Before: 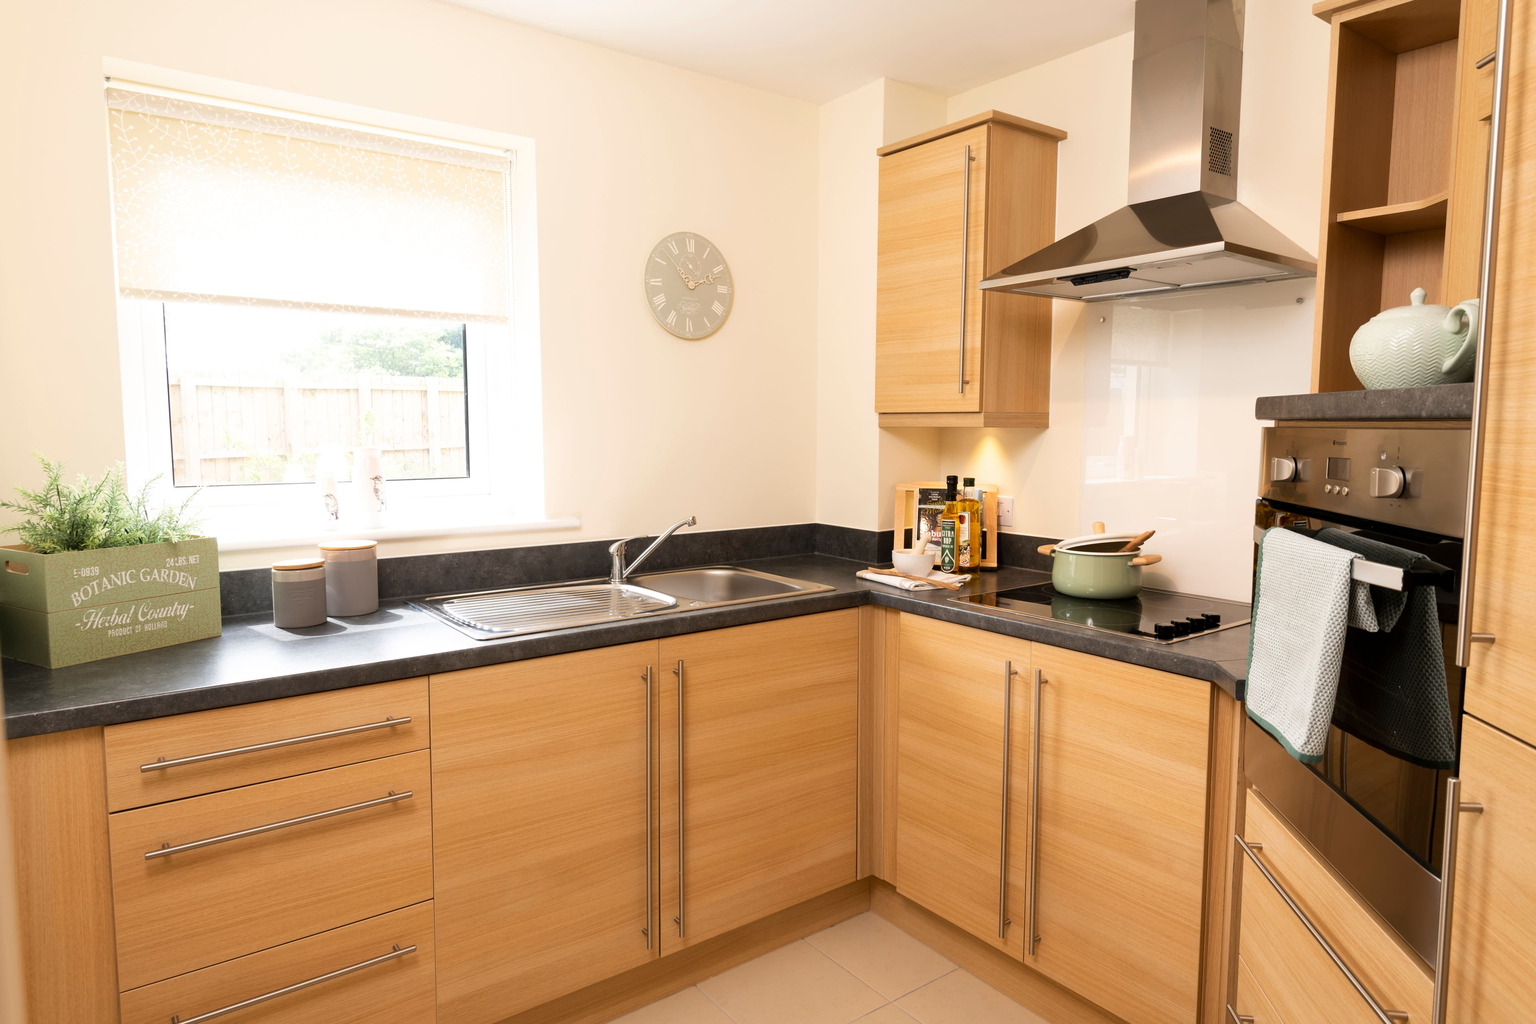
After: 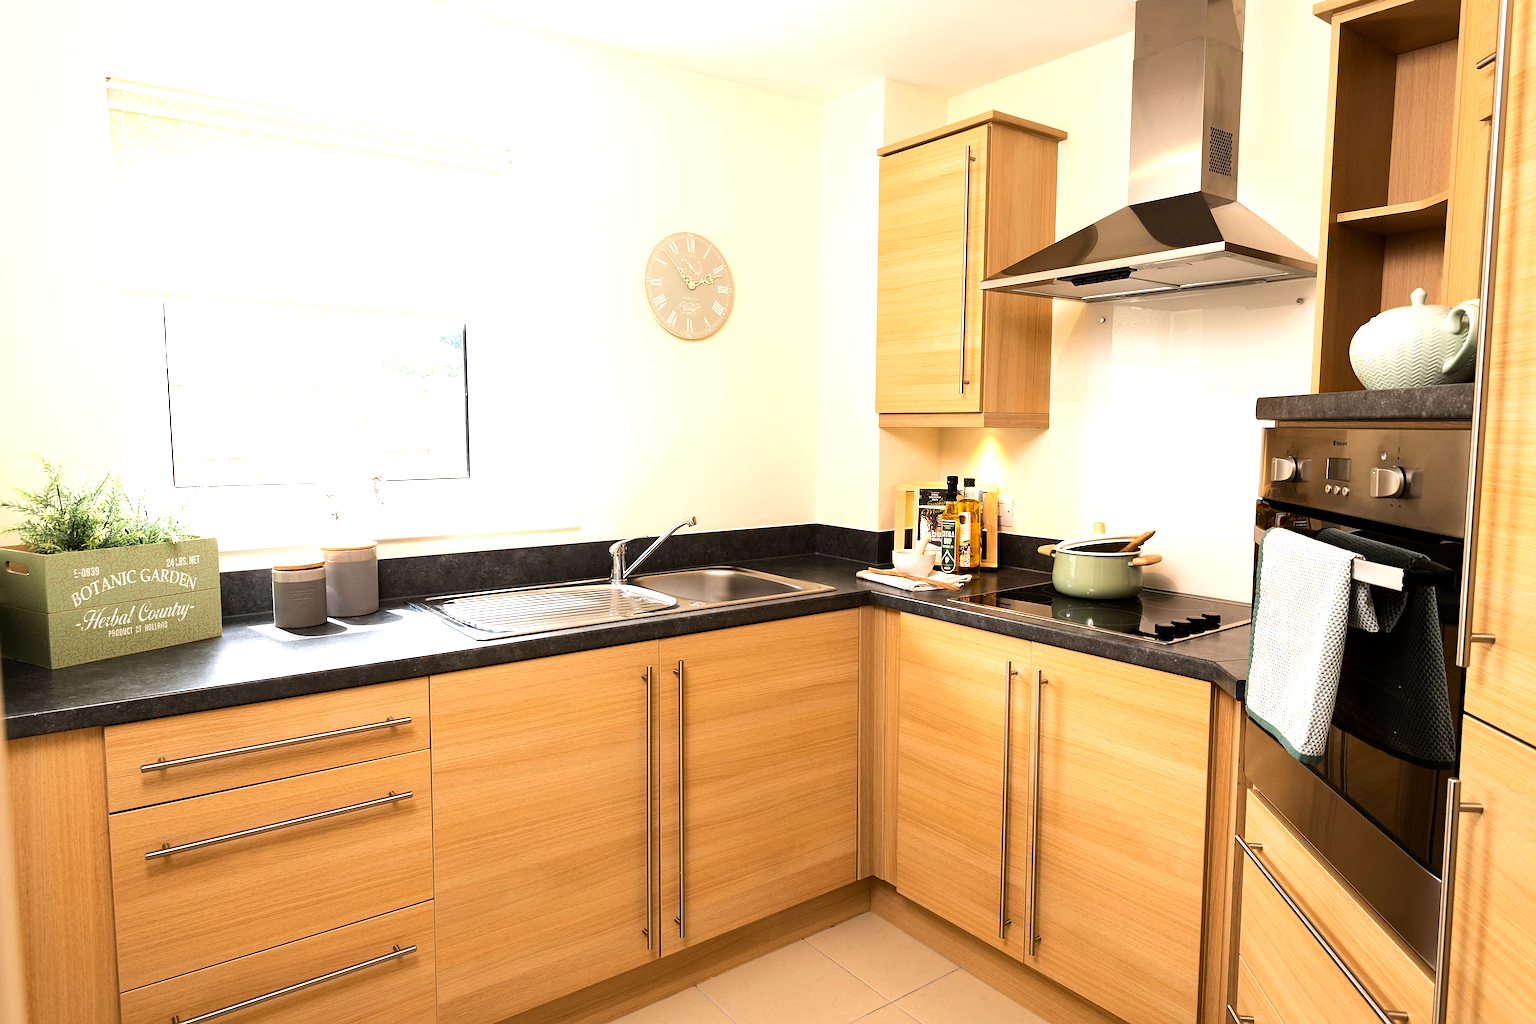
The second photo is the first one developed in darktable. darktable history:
haze removal: compatibility mode true, adaptive false
tone equalizer: -8 EV -0.75 EV, -7 EV -0.7 EV, -6 EV -0.6 EV, -5 EV -0.4 EV, -3 EV 0.4 EV, -2 EV 0.6 EV, -1 EV 0.7 EV, +0 EV 0.75 EV, edges refinement/feathering 500, mask exposure compensation -1.57 EV, preserve details no
sharpen: on, module defaults
